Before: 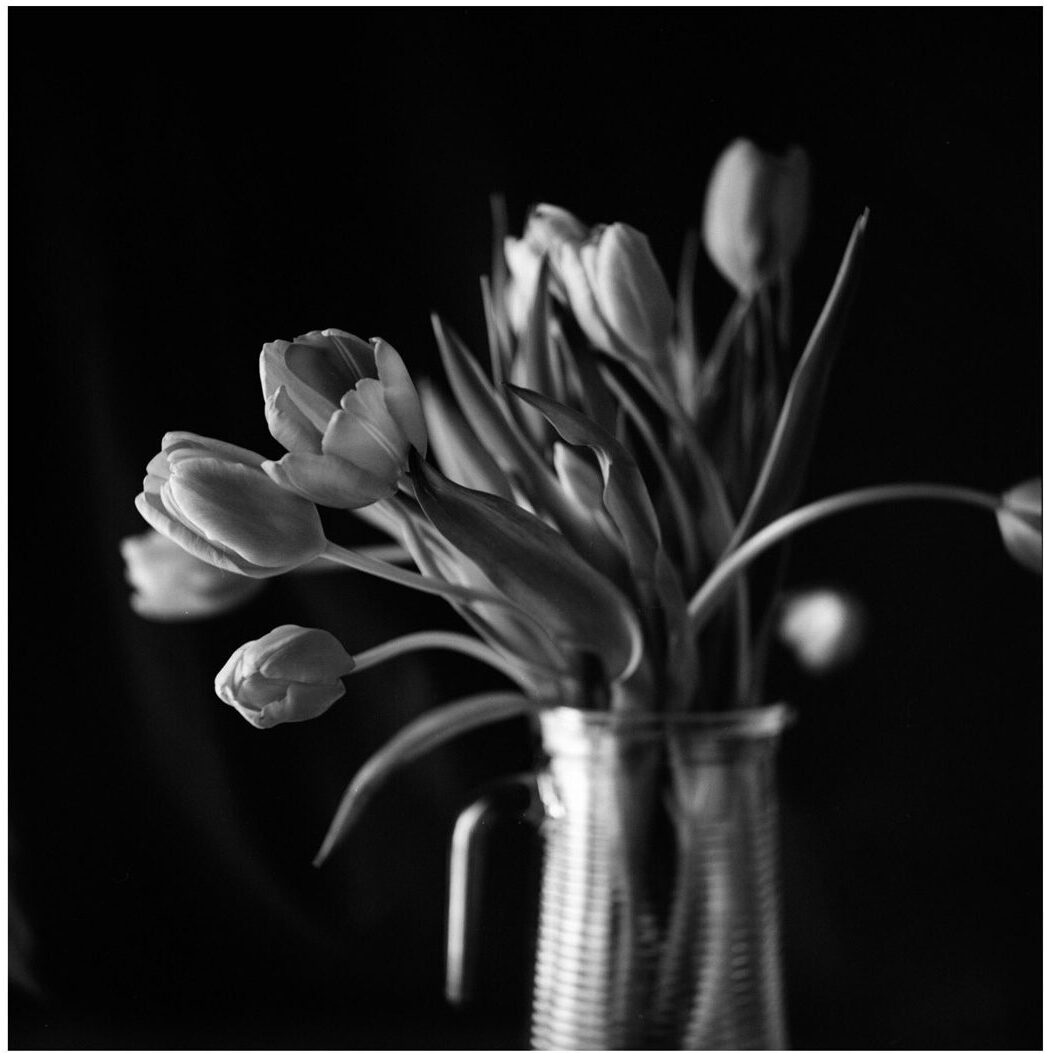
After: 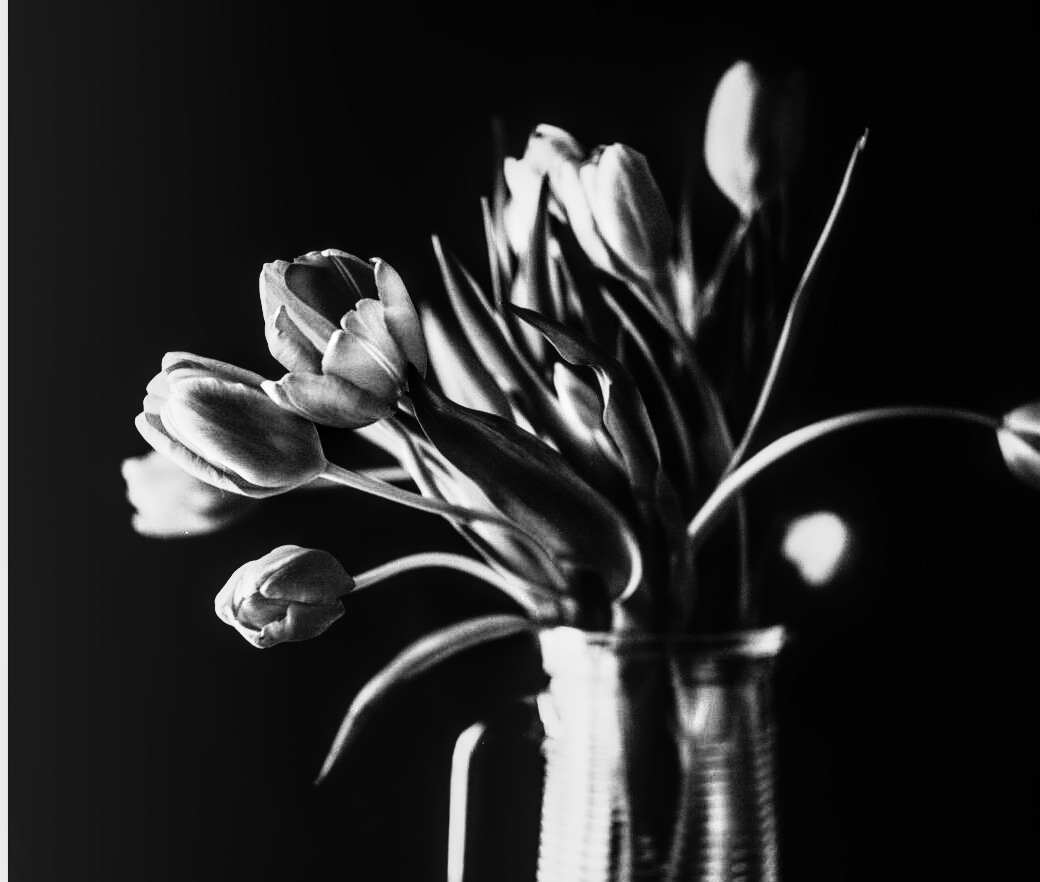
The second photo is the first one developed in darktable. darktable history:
tone equalizer: -8 EV -0.417 EV, -7 EV -0.389 EV, -6 EV -0.333 EV, -5 EV -0.222 EV, -3 EV 0.222 EV, -2 EV 0.333 EV, -1 EV 0.389 EV, +0 EV 0.417 EV, edges refinement/feathering 500, mask exposure compensation -1.57 EV, preserve details no
local contrast: detail 130%
crop: top 7.625%, bottom 8.027%
rgb curve: curves: ch0 [(0, 0) (0.21, 0.15) (0.24, 0.21) (0.5, 0.75) (0.75, 0.96) (0.89, 0.99) (1, 1)]; ch1 [(0, 0.02) (0.21, 0.13) (0.25, 0.2) (0.5, 0.67) (0.75, 0.9) (0.89, 0.97) (1, 1)]; ch2 [(0, 0.02) (0.21, 0.13) (0.25, 0.2) (0.5, 0.67) (0.75, 0.9) (0.89, 0.97) (1, 1)], compensate middle gray true
color balance: lift [1, 0.994, 1.002, 1.006], gamma [0.957, 1.081, 1.016, 0.919], gain [0.97, 0.972, 1.01, 1.028], input saturation 91.06%, output saturation 79.8%
monochrome: a 2.21, b -1.33, size 2.2
